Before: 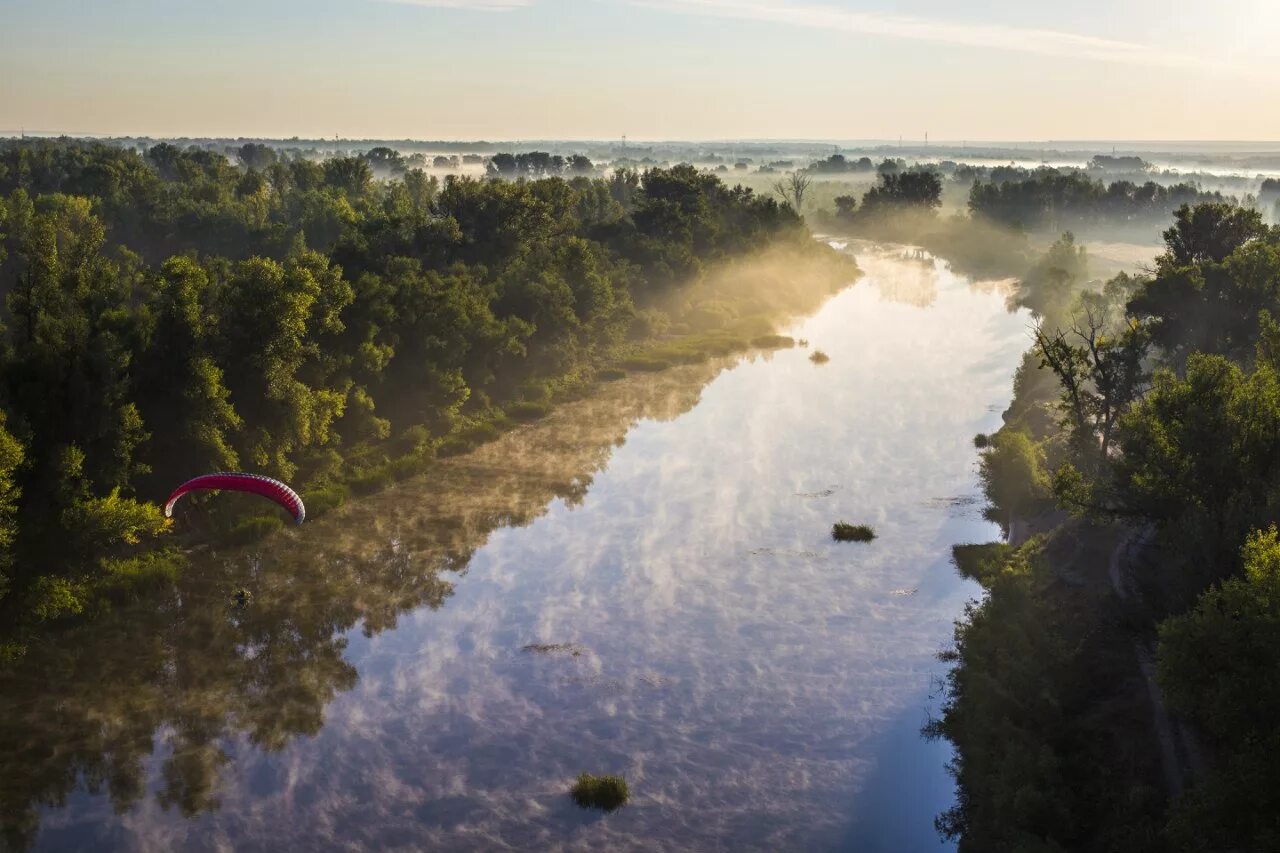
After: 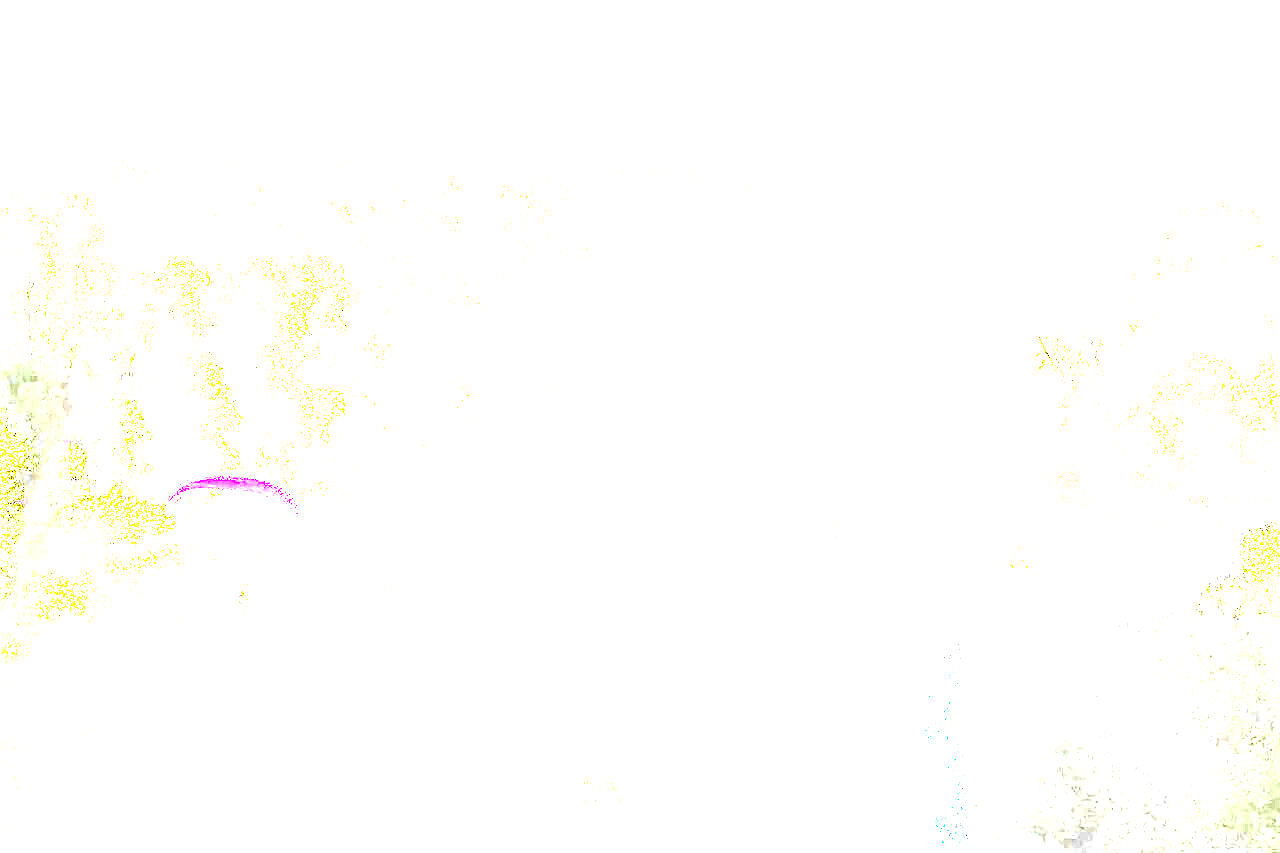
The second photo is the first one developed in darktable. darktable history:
grain: coarseness 0.09 ISO
sharpen: on, module defaults
exposure: exposure 8 EV, compensate highlight preservation false
